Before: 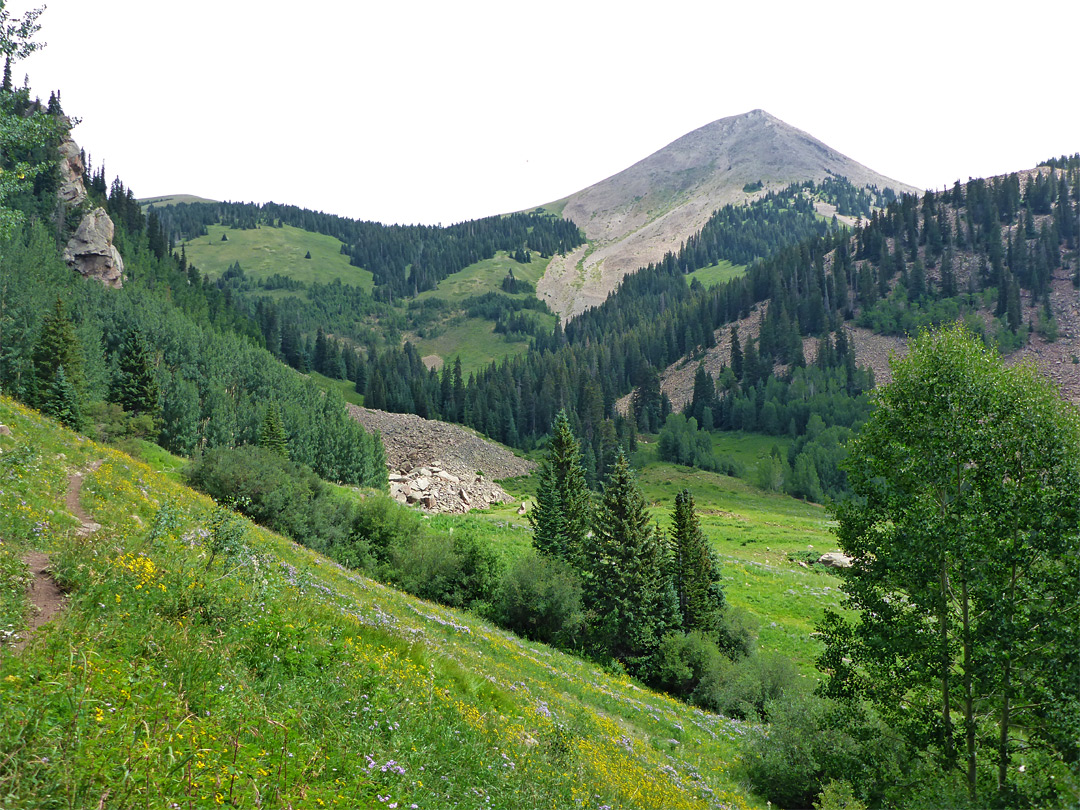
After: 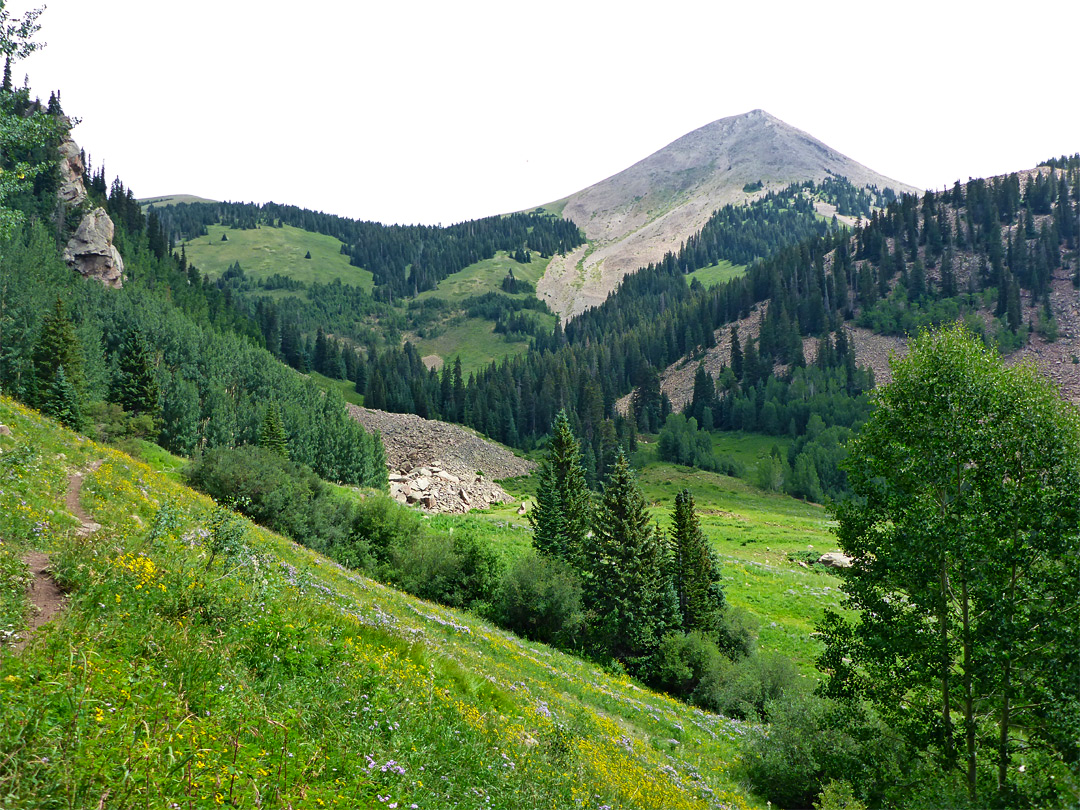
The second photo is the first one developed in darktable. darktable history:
contrast brightness saturation: contrast 0.148, brightness -0.007, saturation 0.101
